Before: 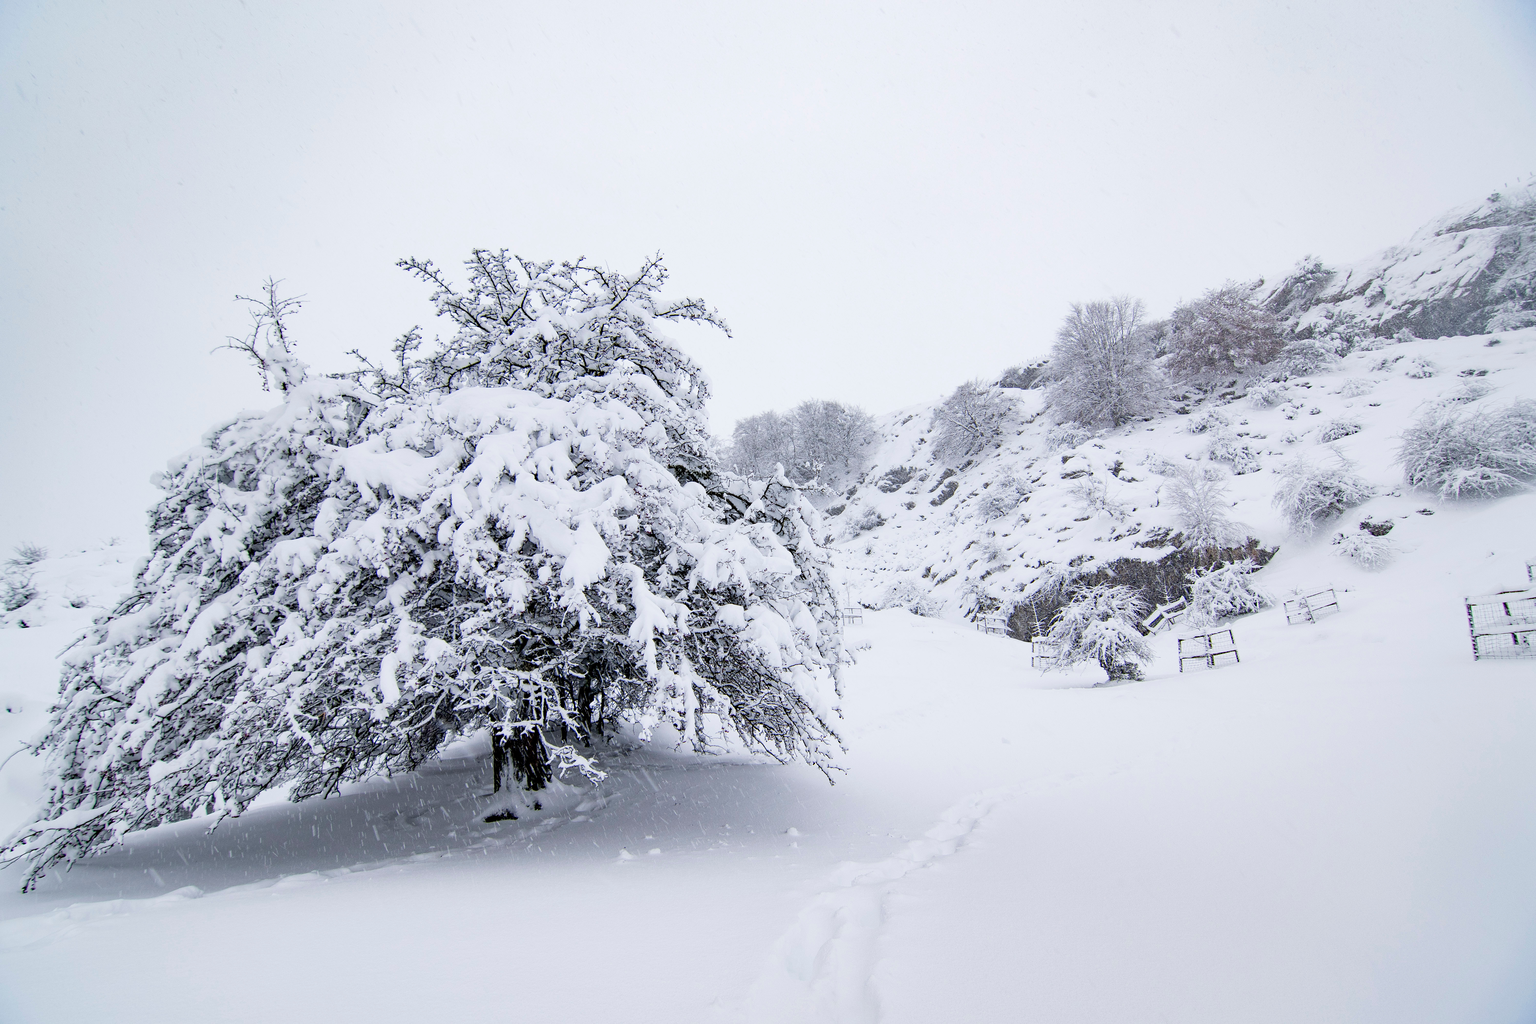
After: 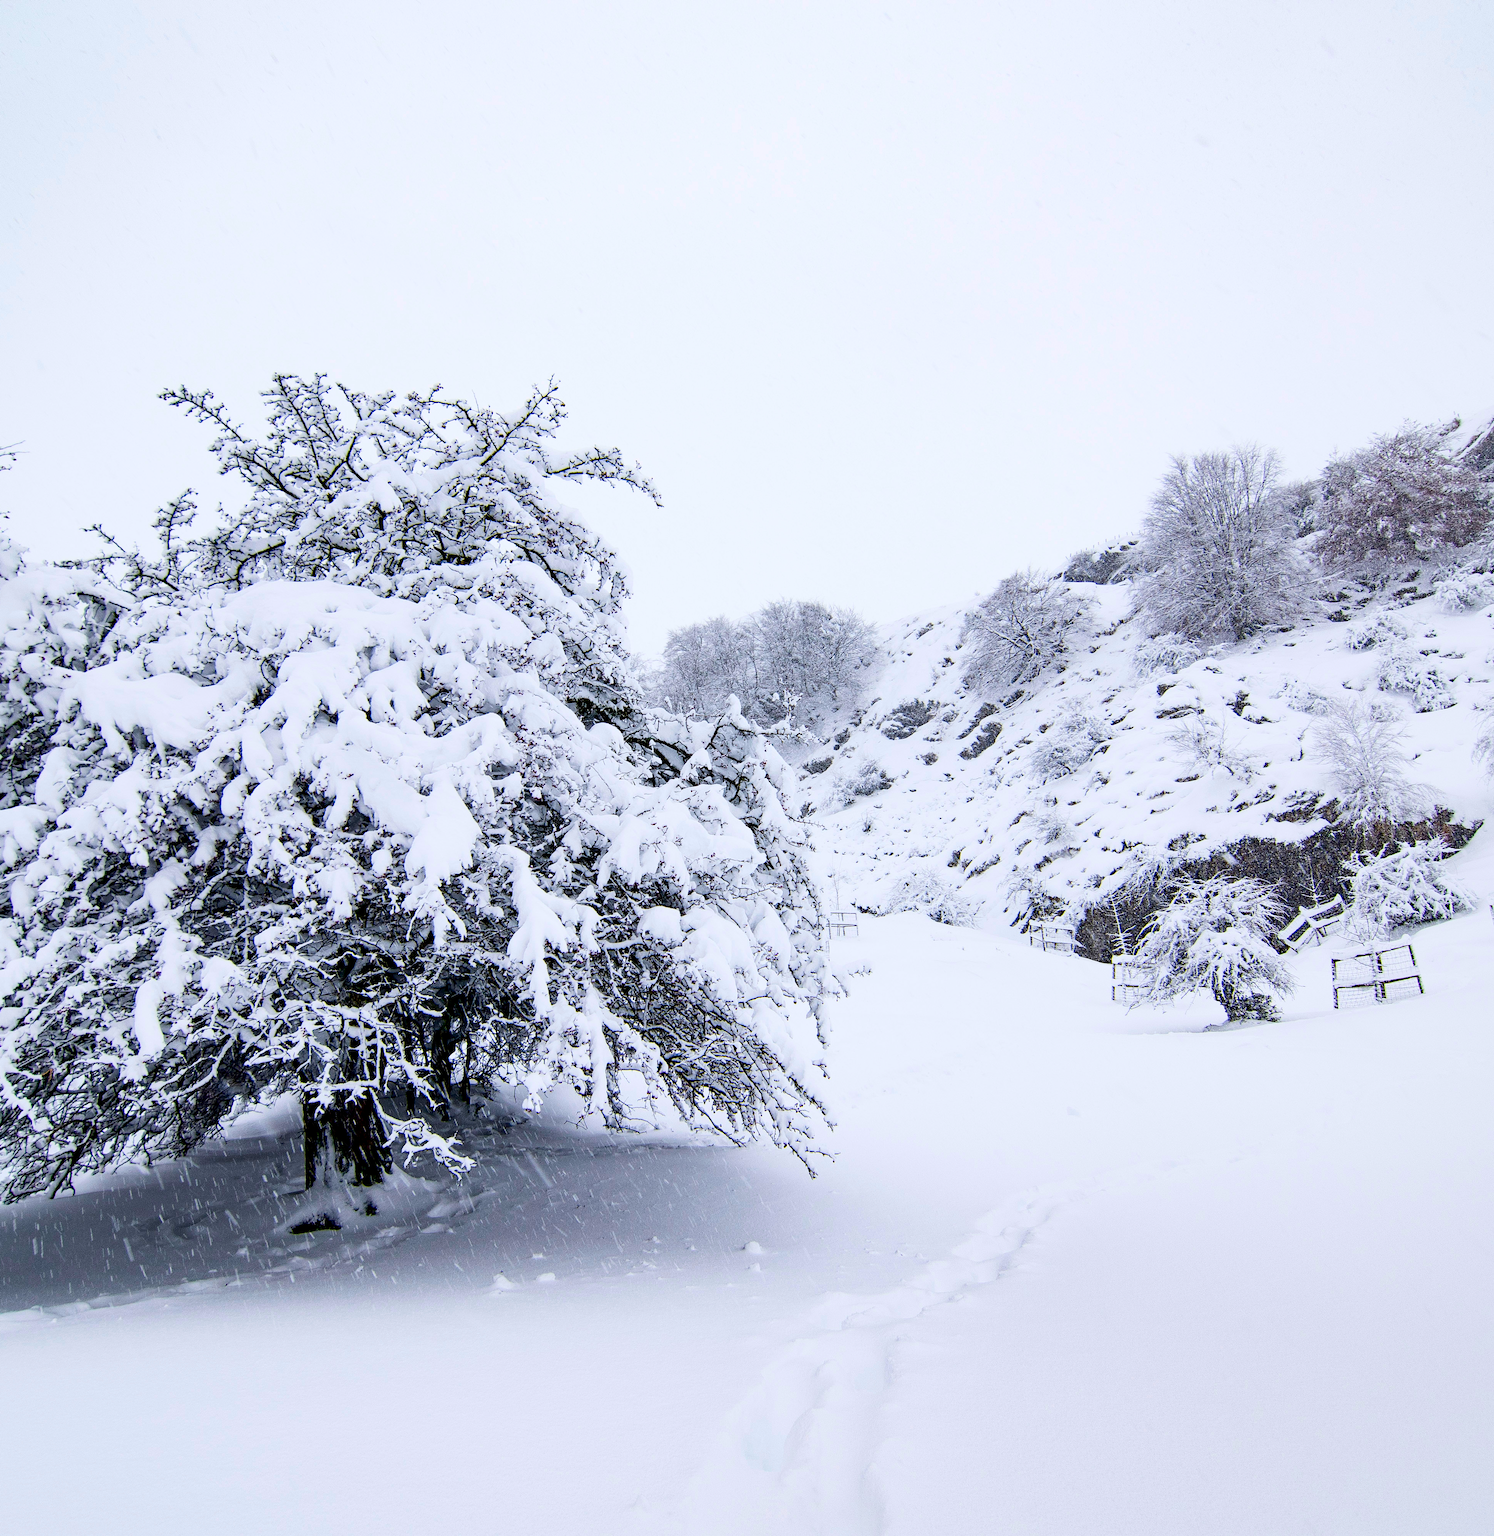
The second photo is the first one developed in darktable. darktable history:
color balance rgb: power › hue 329.01°, perceptual saturation grading › global saturation 25.525%, global vibrance 20%
contrast brightness saturation: contrast 0.204, brightness -0.109, saturation 0.099
color correction: highlights a* 0.015, highlights b* -0.62
crop and rotate: left 18.933%, right 16.209%
